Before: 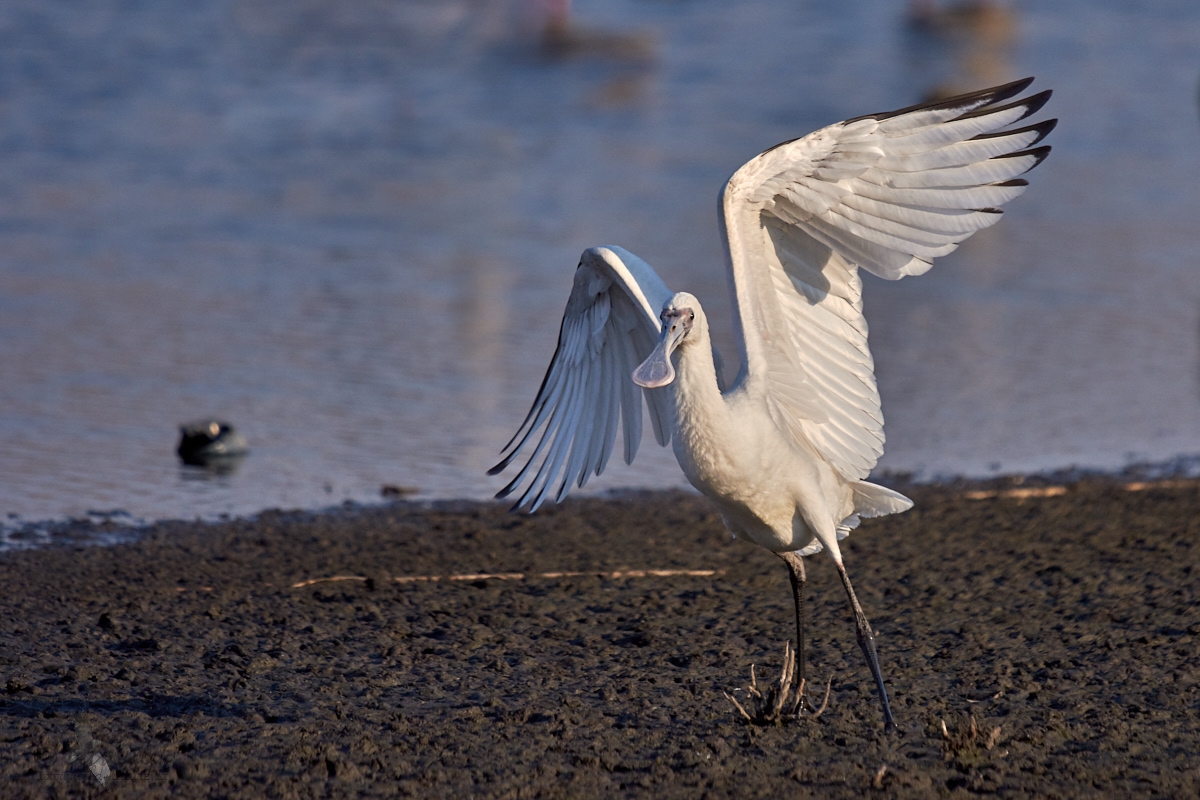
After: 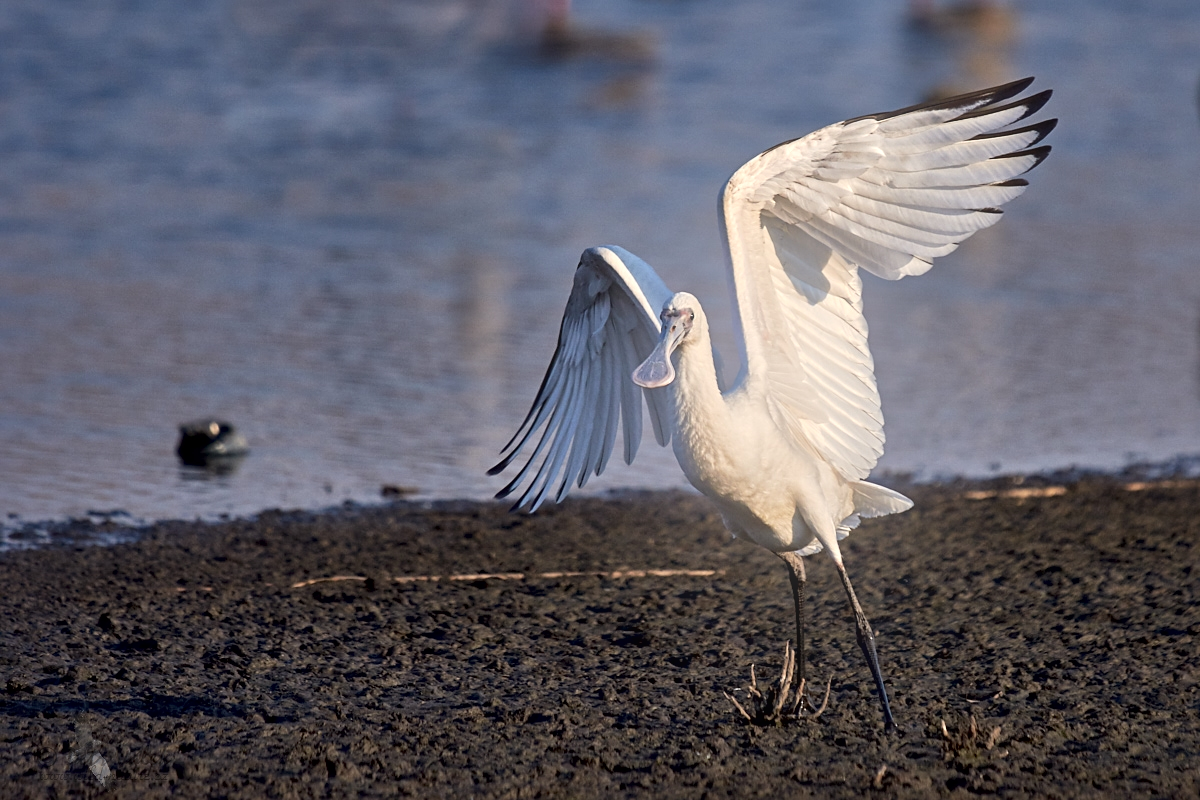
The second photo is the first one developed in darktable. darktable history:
sharpen: amount 0.2
local contrast: mode bilateral grid, contrast 20, coarseness 50, detail 150%, midtone range 0.2
bloom: on, module defaults
